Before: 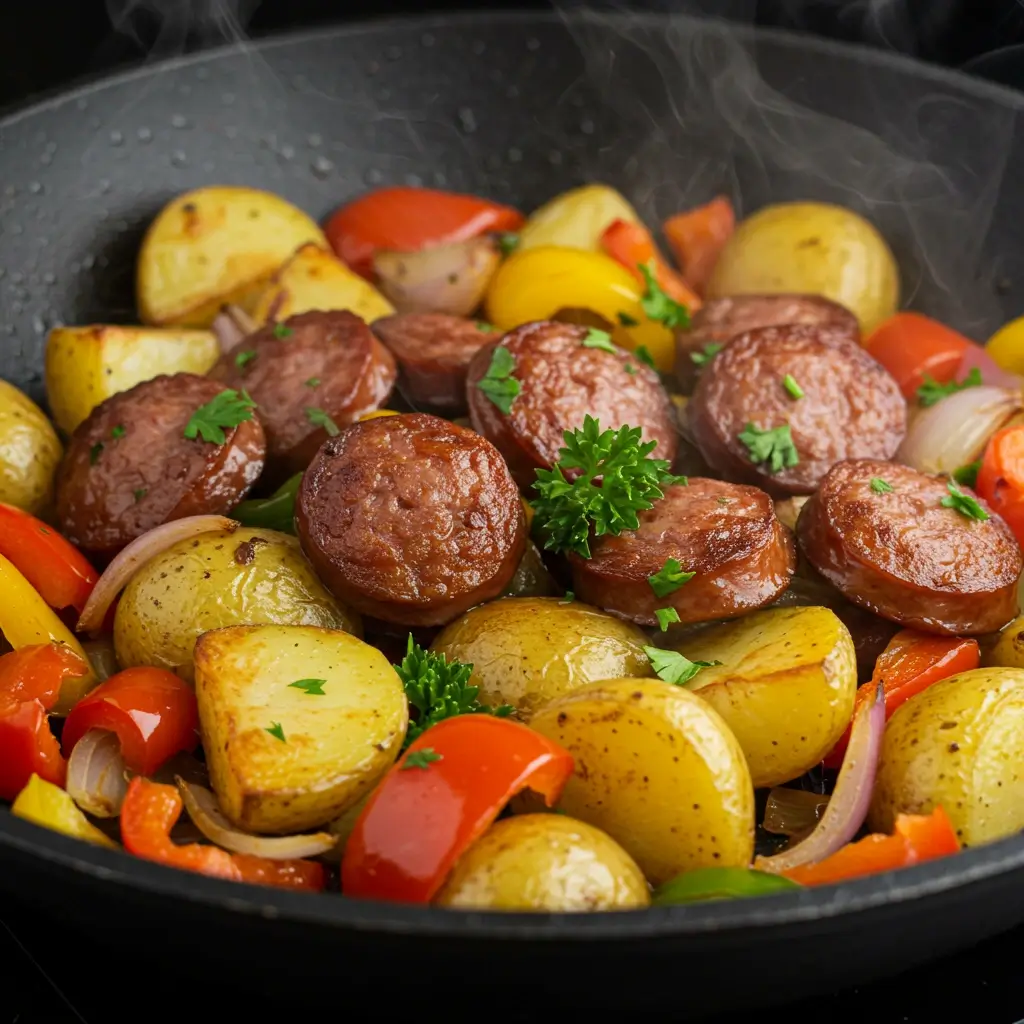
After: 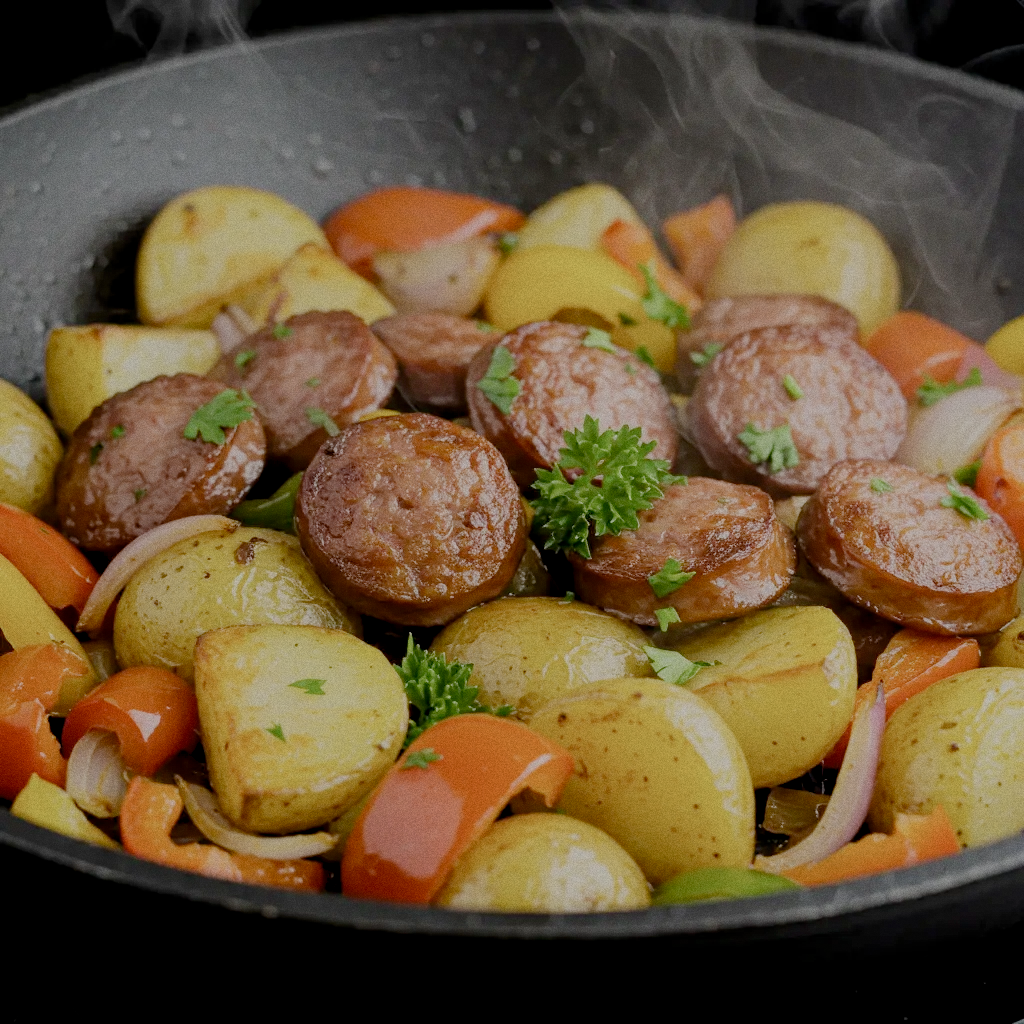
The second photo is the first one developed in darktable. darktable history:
tone curve: curves: ch0 [(0.021, 0) (0.104, 0.052) (0.496, 0.526) (0.737, 0.783) (1, 1)], color space Lab, linked channels, preserve colors none
filmic rgb: white relative exposure 8 EV, threshold 3 EV, structure ↔ texture 100%, target black luminance 0%, hardness 2.44, latitude 76.53%, contrast 0.562, shadows ↔ highlights balance 0%, preserve chrominance no, color science v4 (2020), iterations of high-quality reconstruction 10, type of noise poissonian, enable highlight reconstruction true
grain: coarseness 0.47 ISO
